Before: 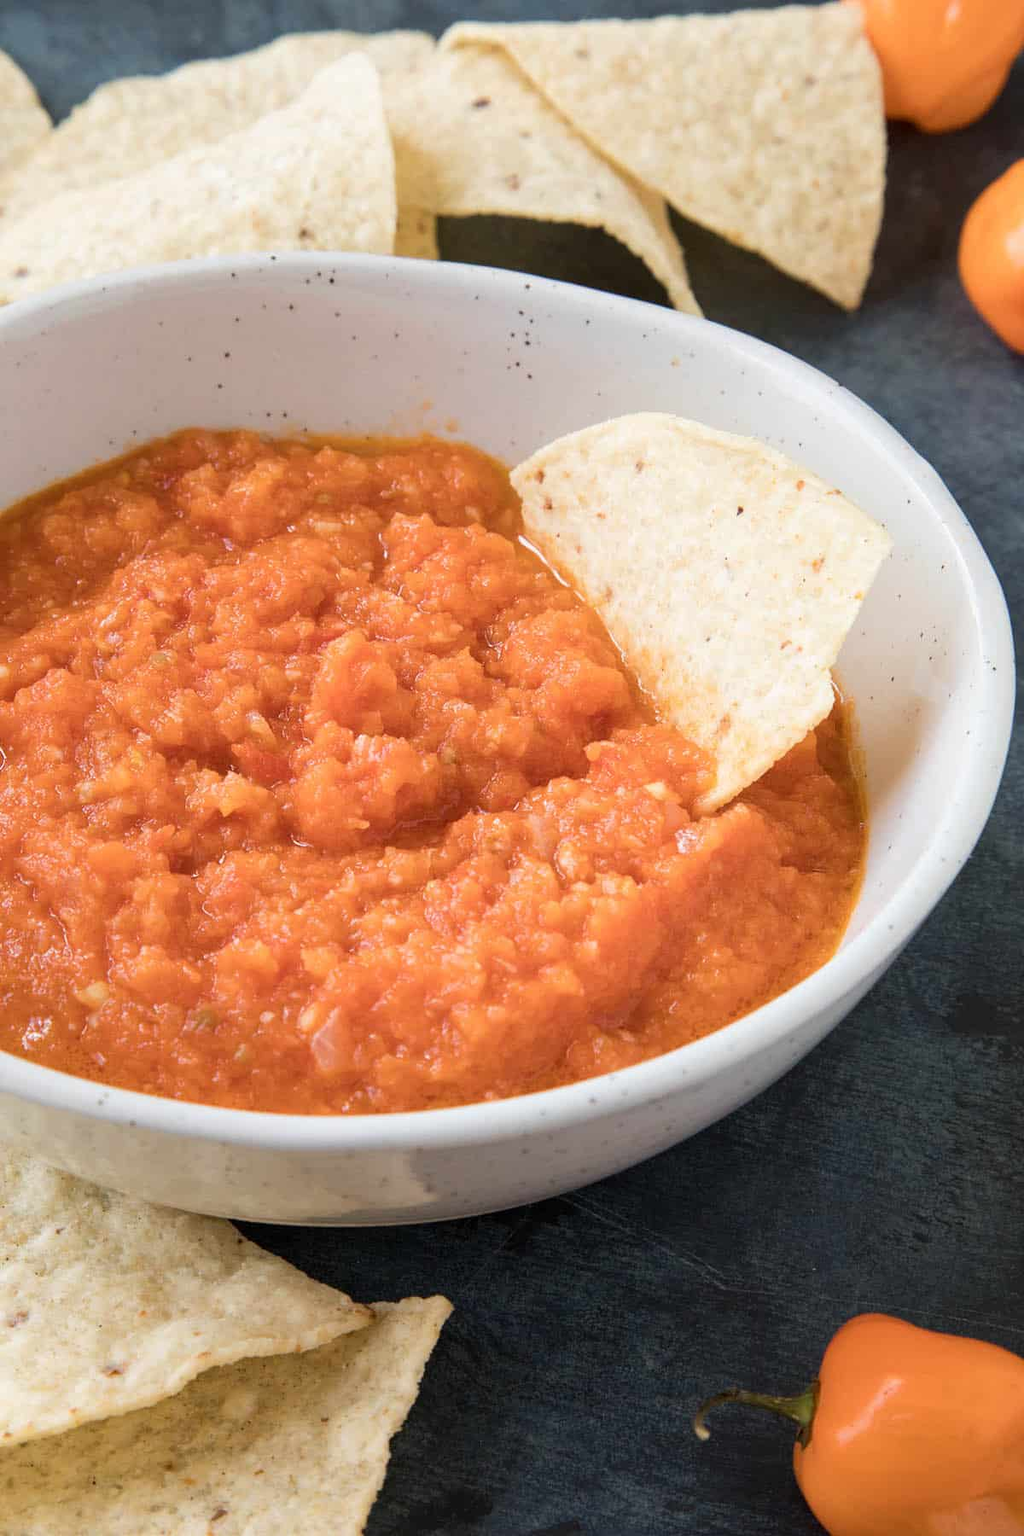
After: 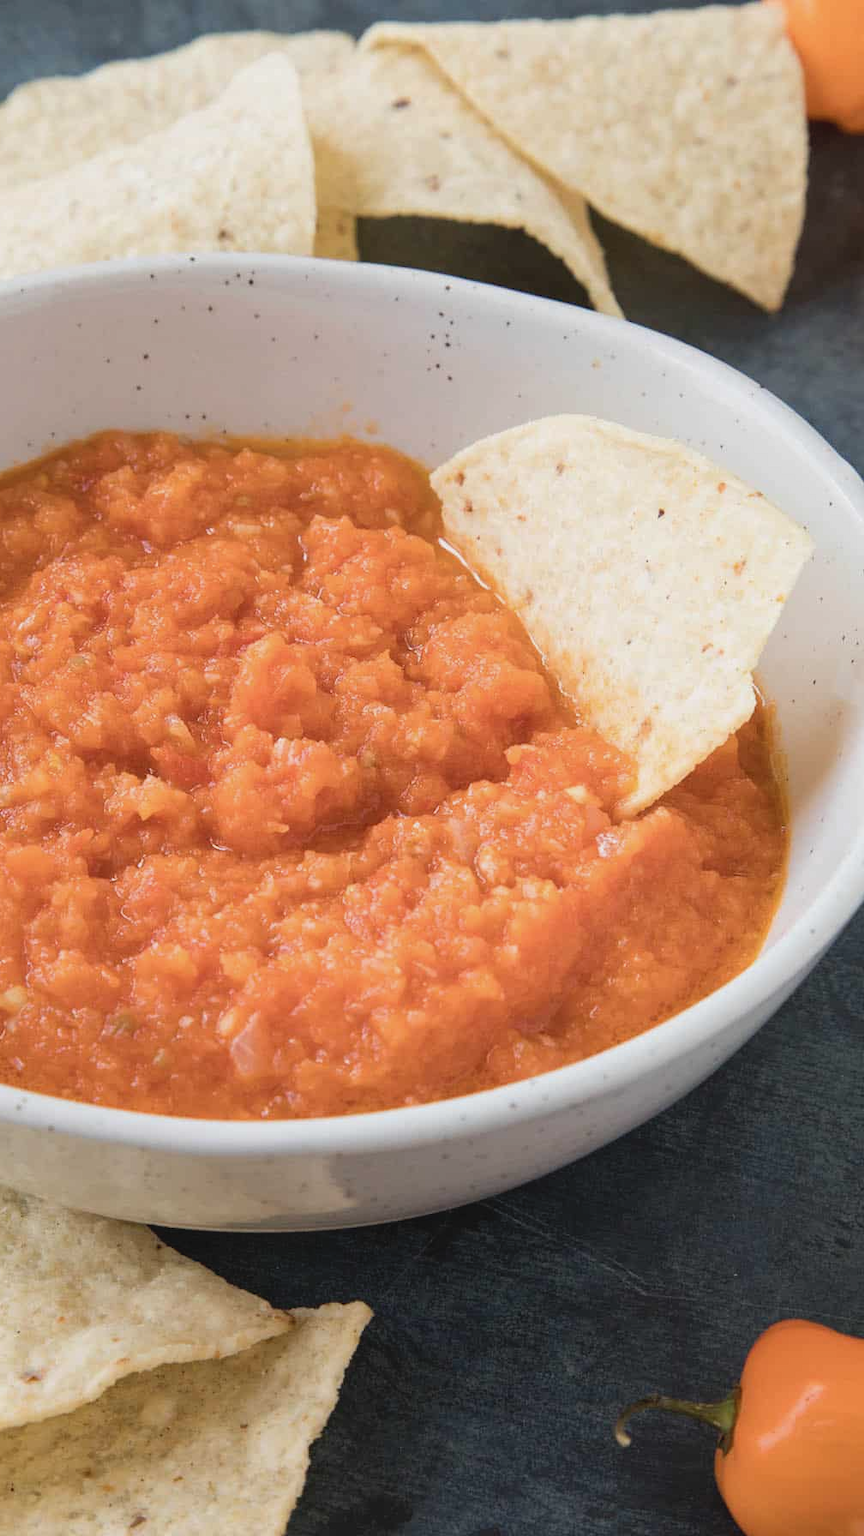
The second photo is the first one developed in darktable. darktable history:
crop: left 8.026%, right 7.374%
contrast brightness saturation: contrast -0.1, saturation -0.1
